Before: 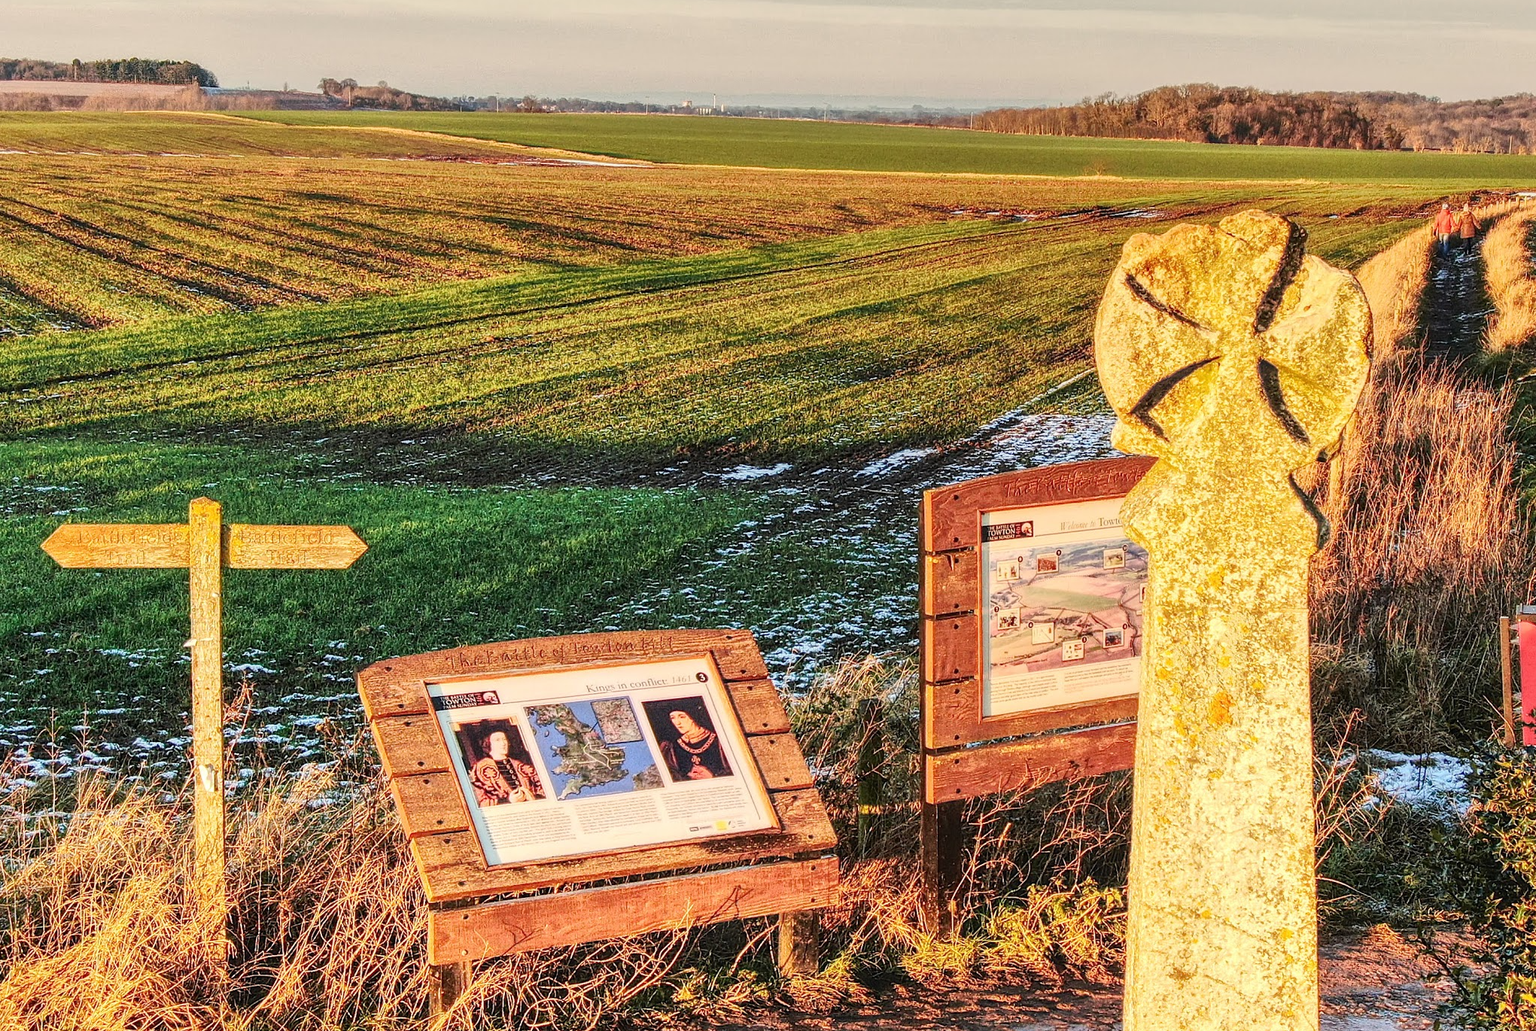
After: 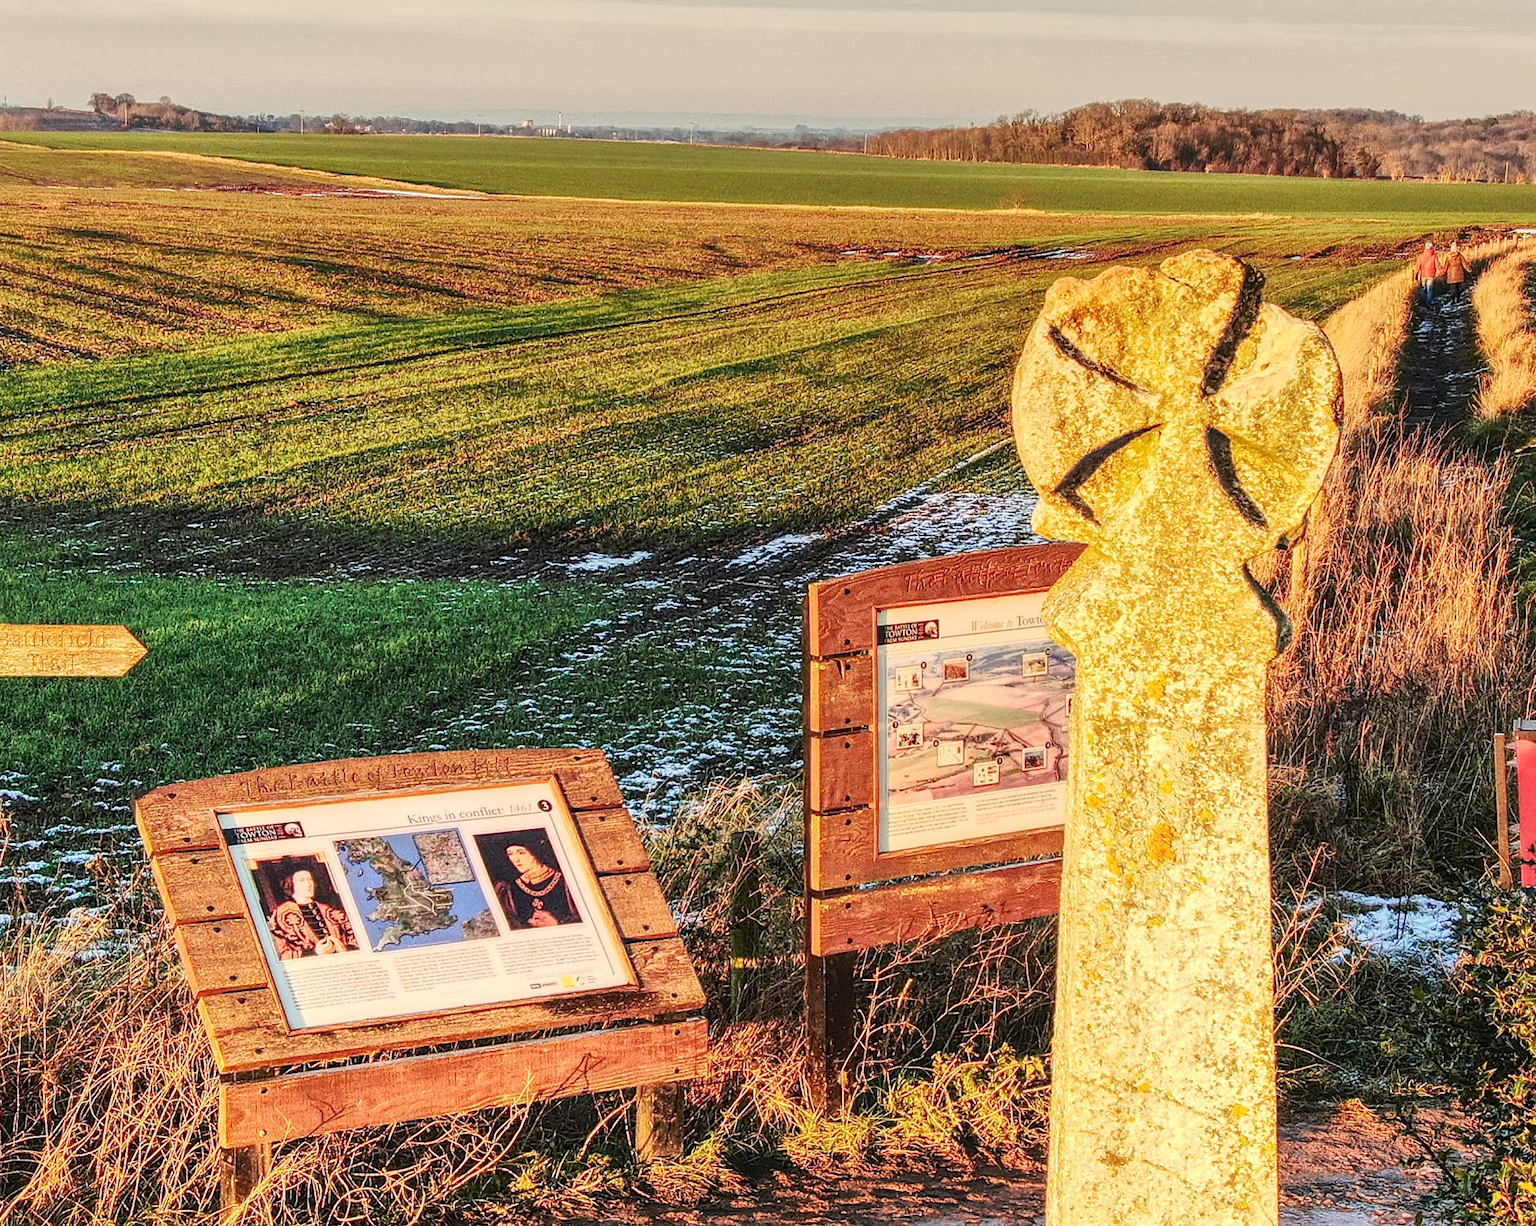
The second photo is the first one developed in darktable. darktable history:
crop: left 15.895%
